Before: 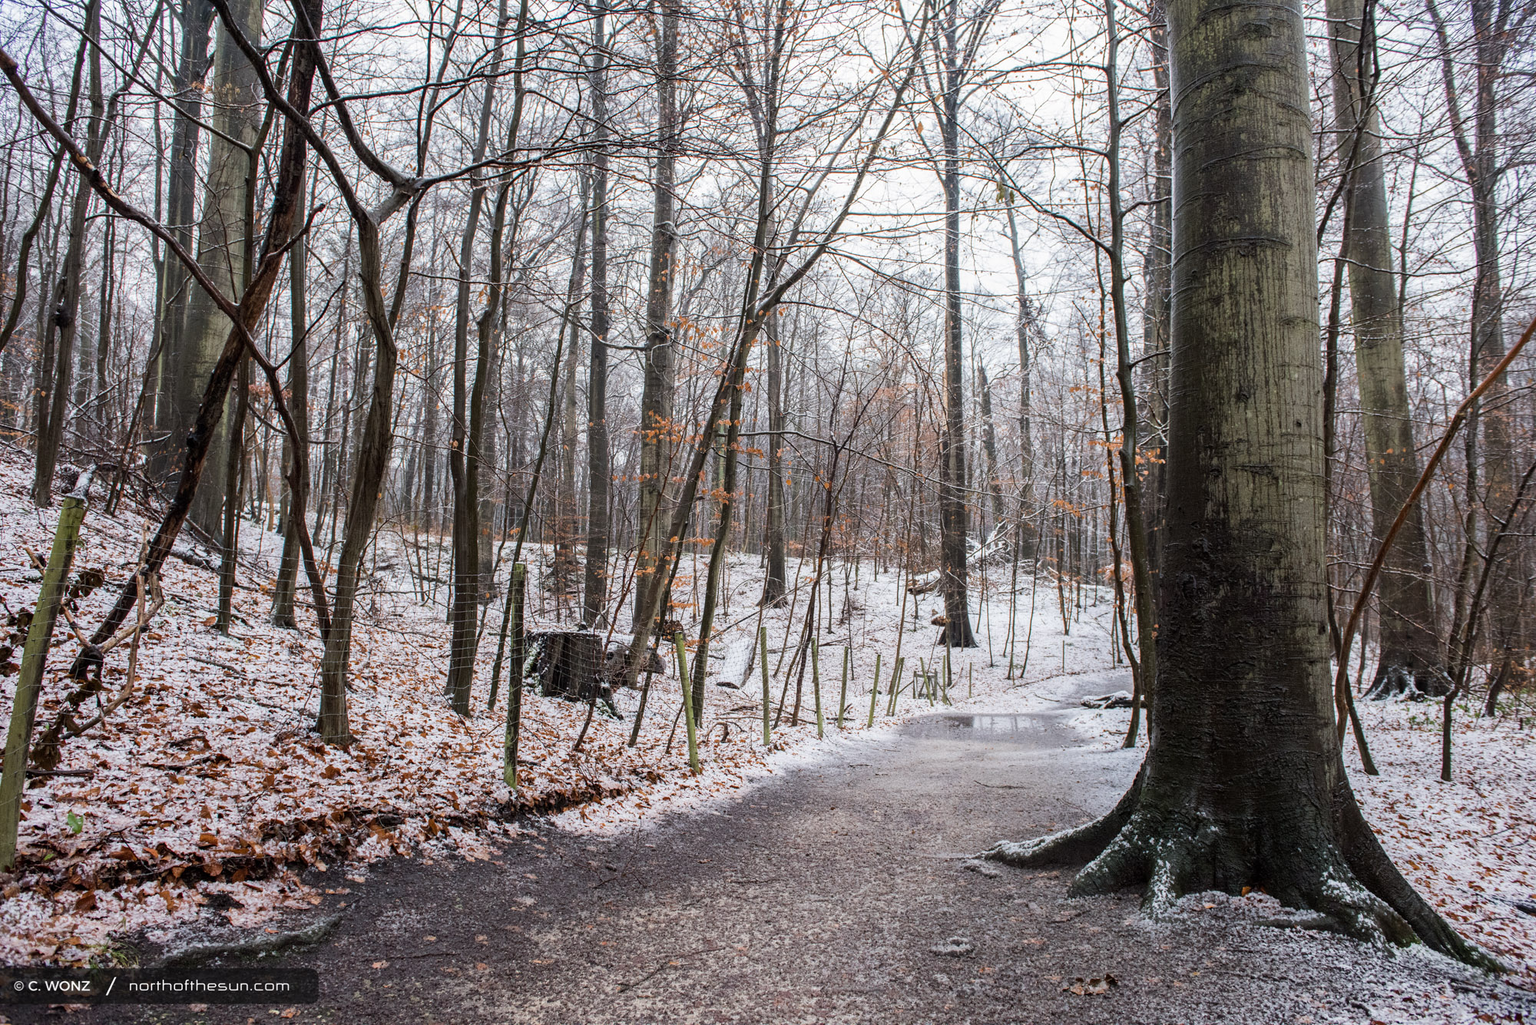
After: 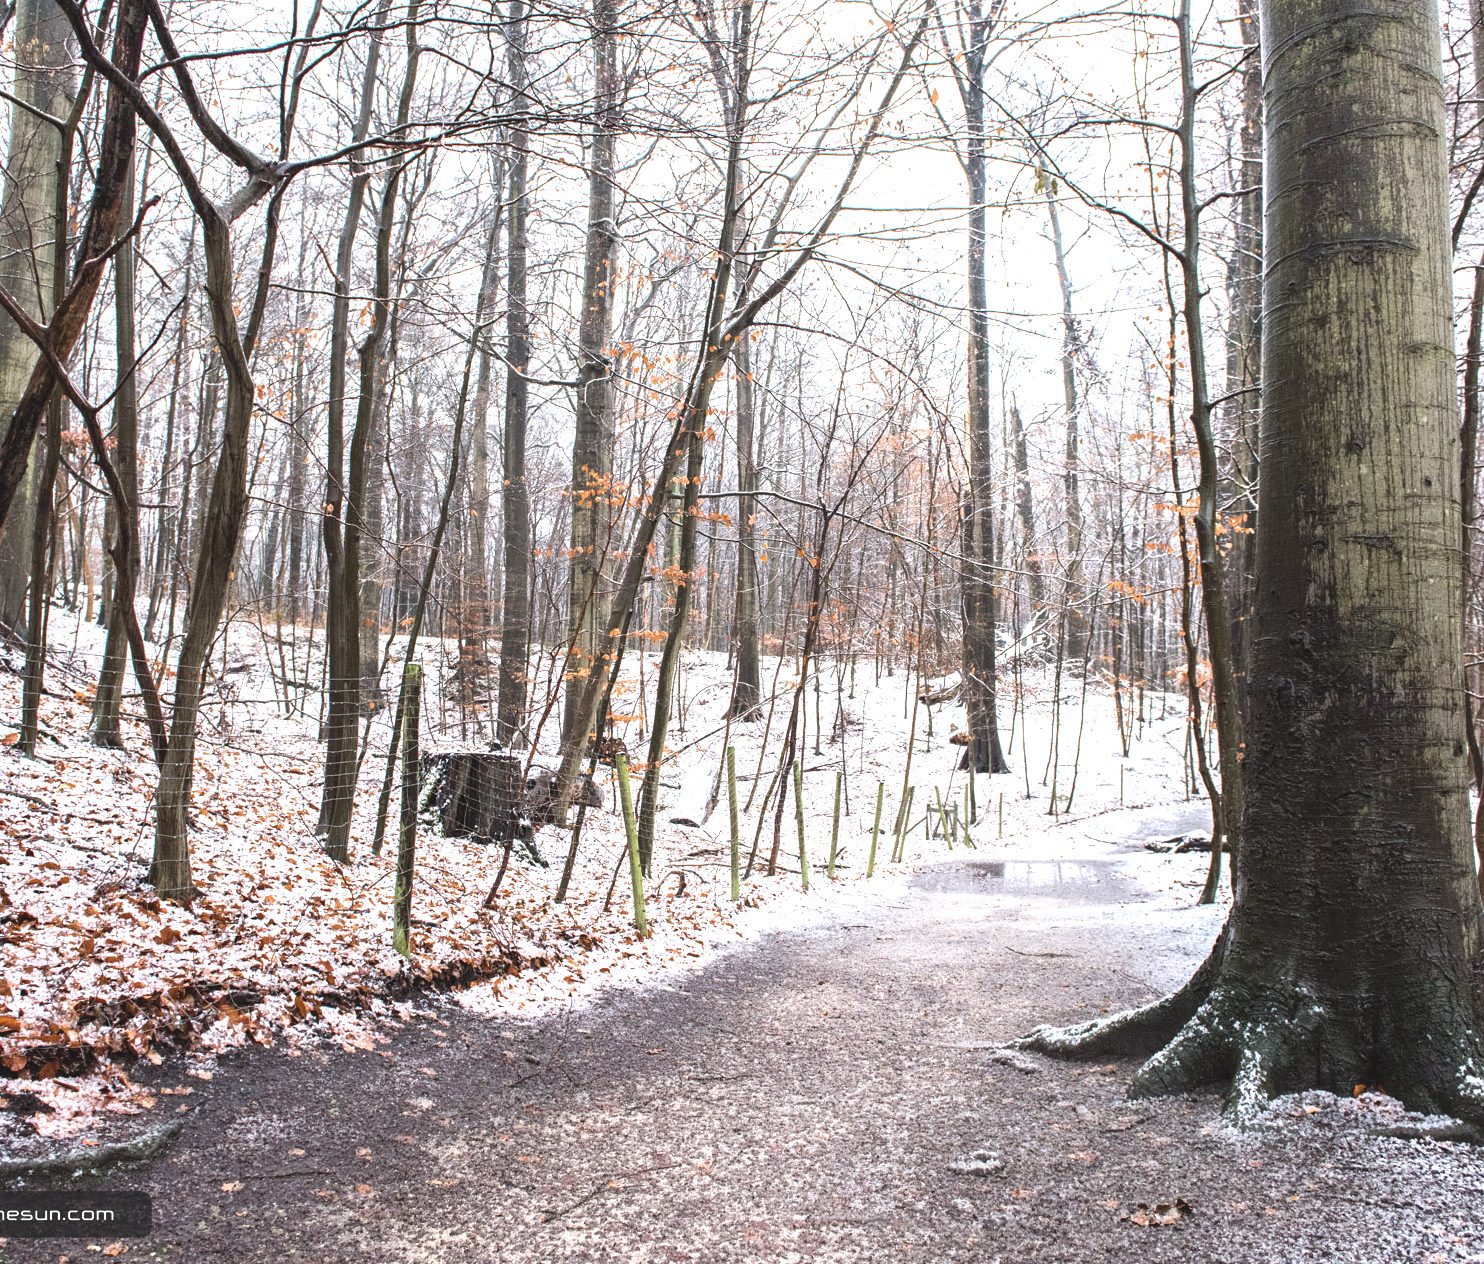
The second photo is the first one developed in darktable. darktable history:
exposure: black level correction -0.005, exposure 1.002 EV, compensate highlight preservation false
crop and rotate: left 13.15%, top 5.251%, right 12.609%
